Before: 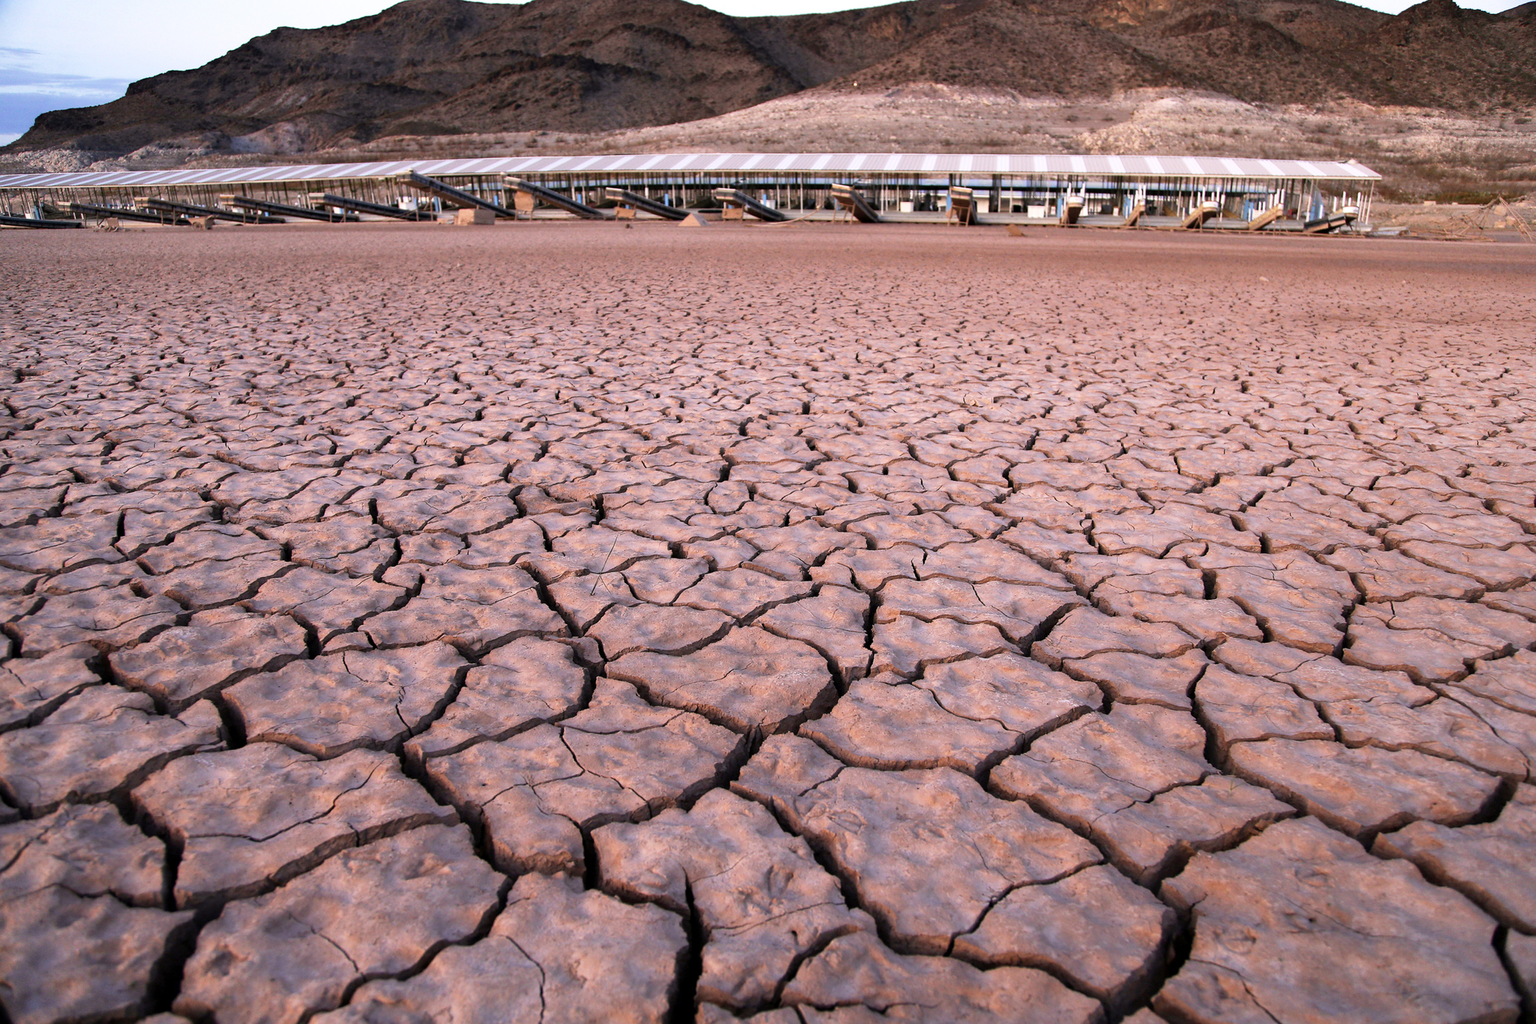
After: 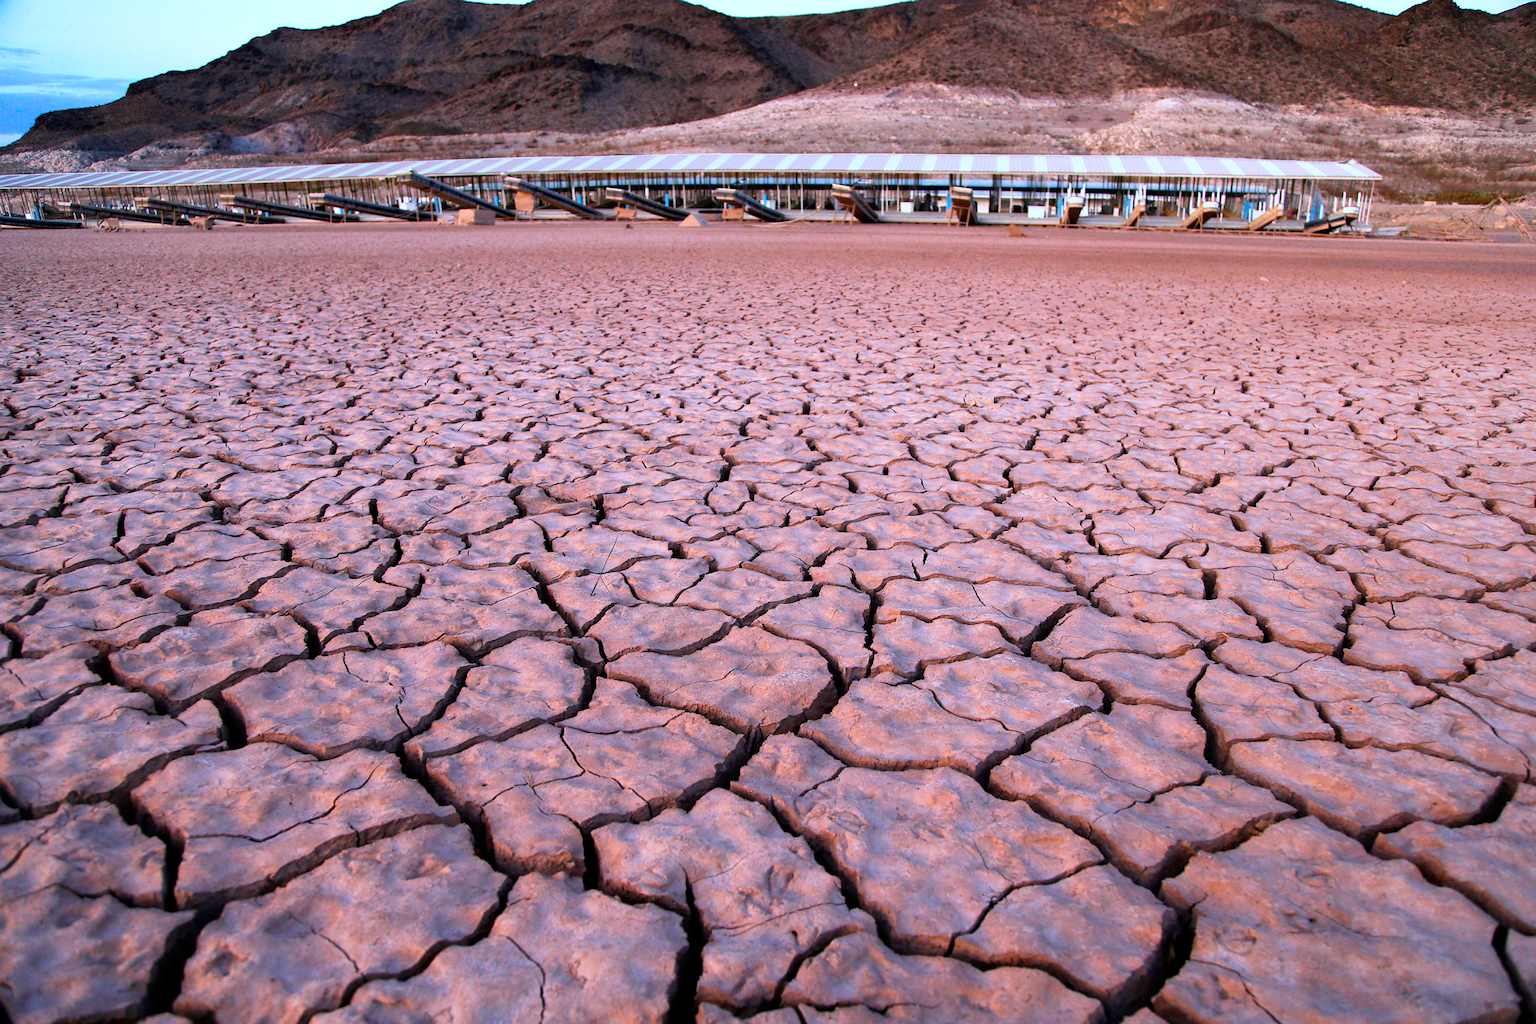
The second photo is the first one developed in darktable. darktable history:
color balance rgb: perceptual saturation grading › global saturation 17.667%, global vibrance 14.485%
color calibration: illuminant Planckian (black body), x 0.378, y 0.375, temperature 4045.16 K
